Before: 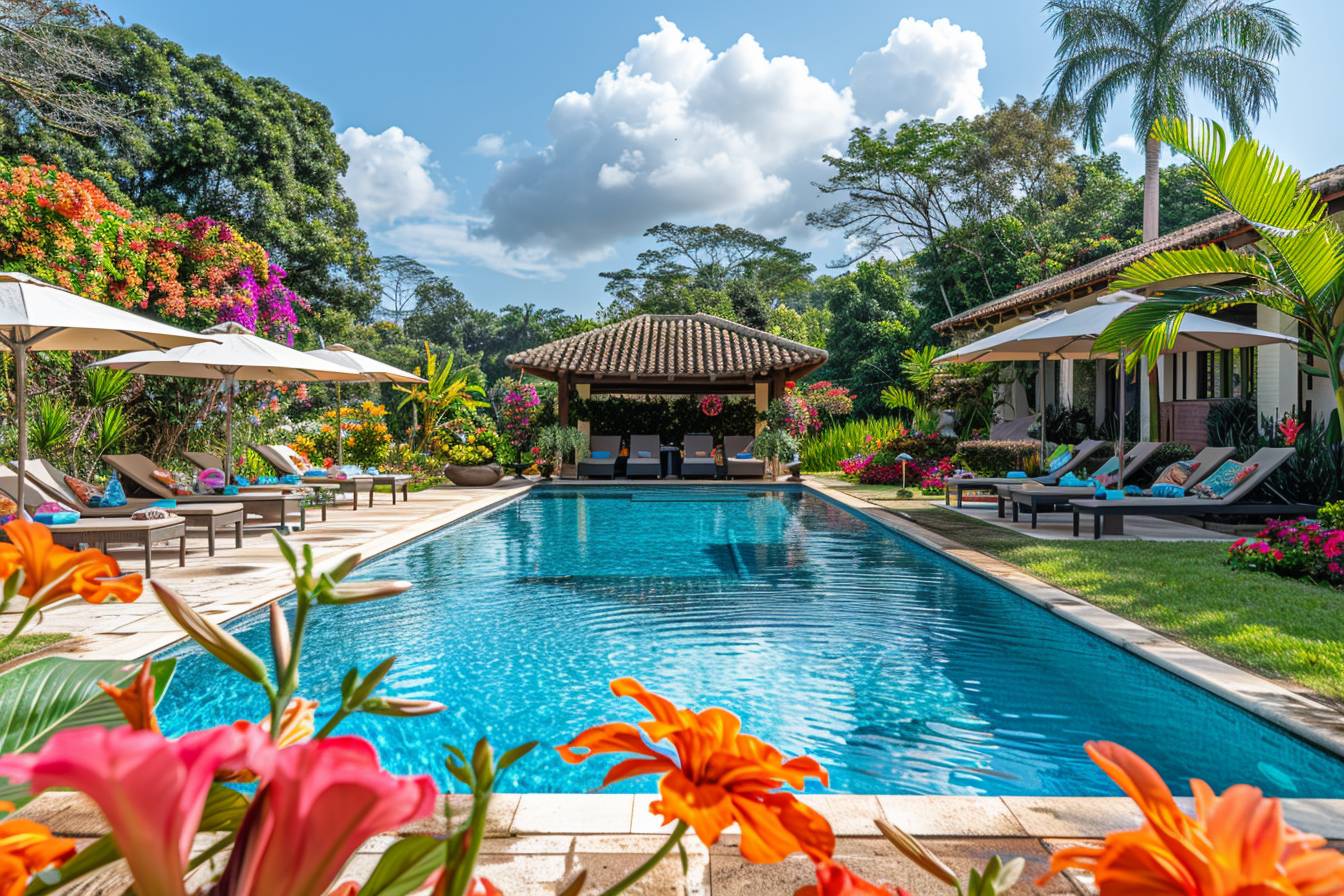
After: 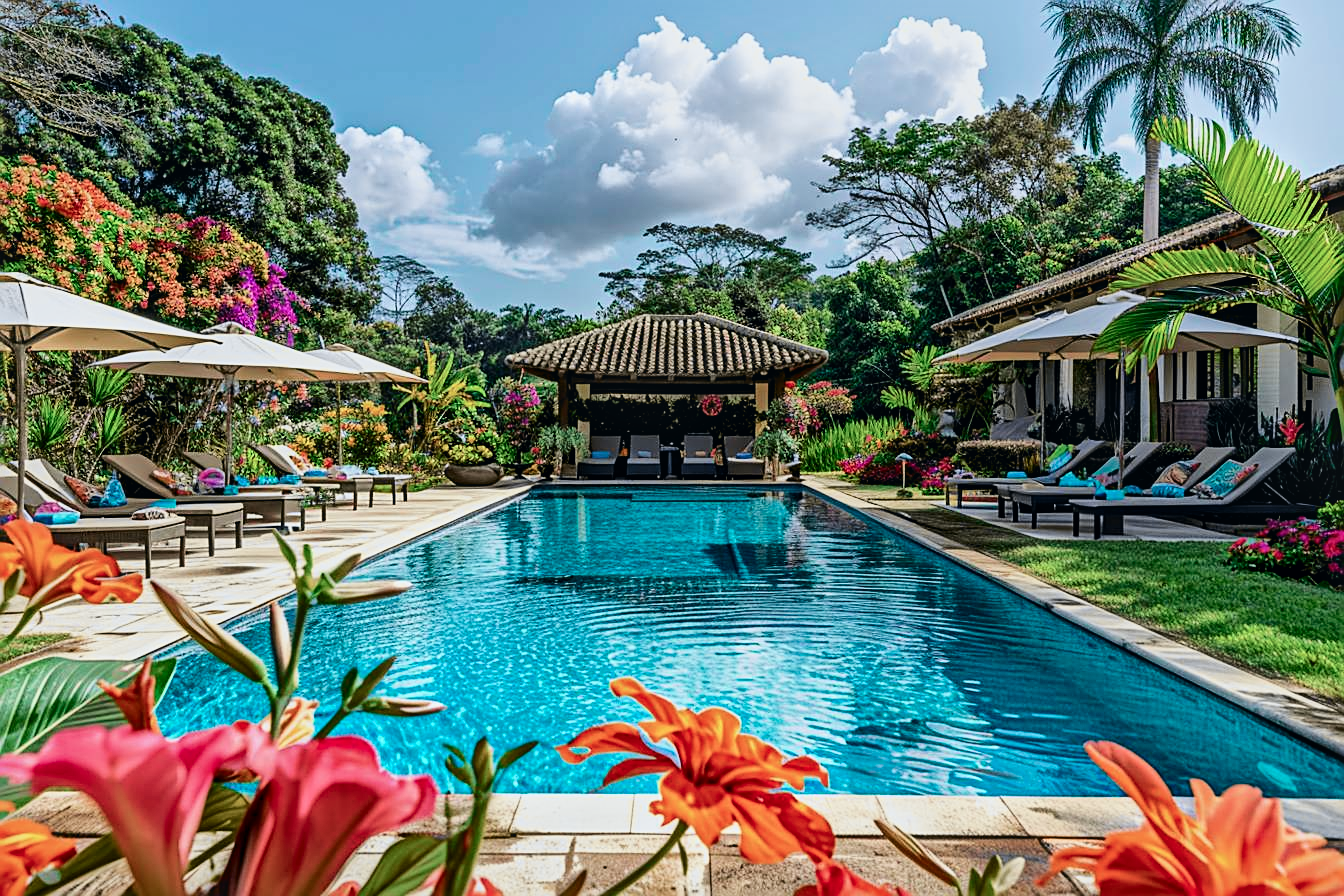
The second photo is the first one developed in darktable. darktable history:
filmic rgb: black relative exposure -7.71 EV, white relative exposure 4.36 EV, threshold 5.99 EV, target black luminance 0%, hardness 3.76, latitude 50.64%, contrast 1.074, highlights saturation mix 9.27%, shadows ↔ highlights balance -0.237%, enable highlight reconstruction true
tone curve: curves: ch0 [(0, 0.039) (0.104, 0.103) (0.273, 0.267) (0.448, 0.487) (0.704, 0.761) (0.886, 0.922) (0.994, 0.971)]; ch1 [(0, 0) (0.335, 0.298) (0.446, 0.413) (0.485, 0.487) (0.515, 0.503) (0.566, 0.563) (0.641, 0.655) (1, 1)]; ch2 [(0, 0) (0.314, 0.301) (0.421, 0.411) (0.502, 0.494) (0.528, 0.54) (0.557, 0.559) (0.612, 0.62) (0.722, 0.686) (1, 1)], color space Lab, independent channels
sharpen: on, module defaults
tone equalizer: -8 EV 0.211 EV, -7 EV 0.441 EV, -6 EV 0.383 EV, -5 EV 0.245 EV, -3 EV -0.279 EV, -2 EV -0.419 EV, -1 EV -0.438 EV, +0 EV -0.231 EV
local contrast: mode bilateral grid, contrast 21, coarseness 21, detail 150%, midtone range 0.2
